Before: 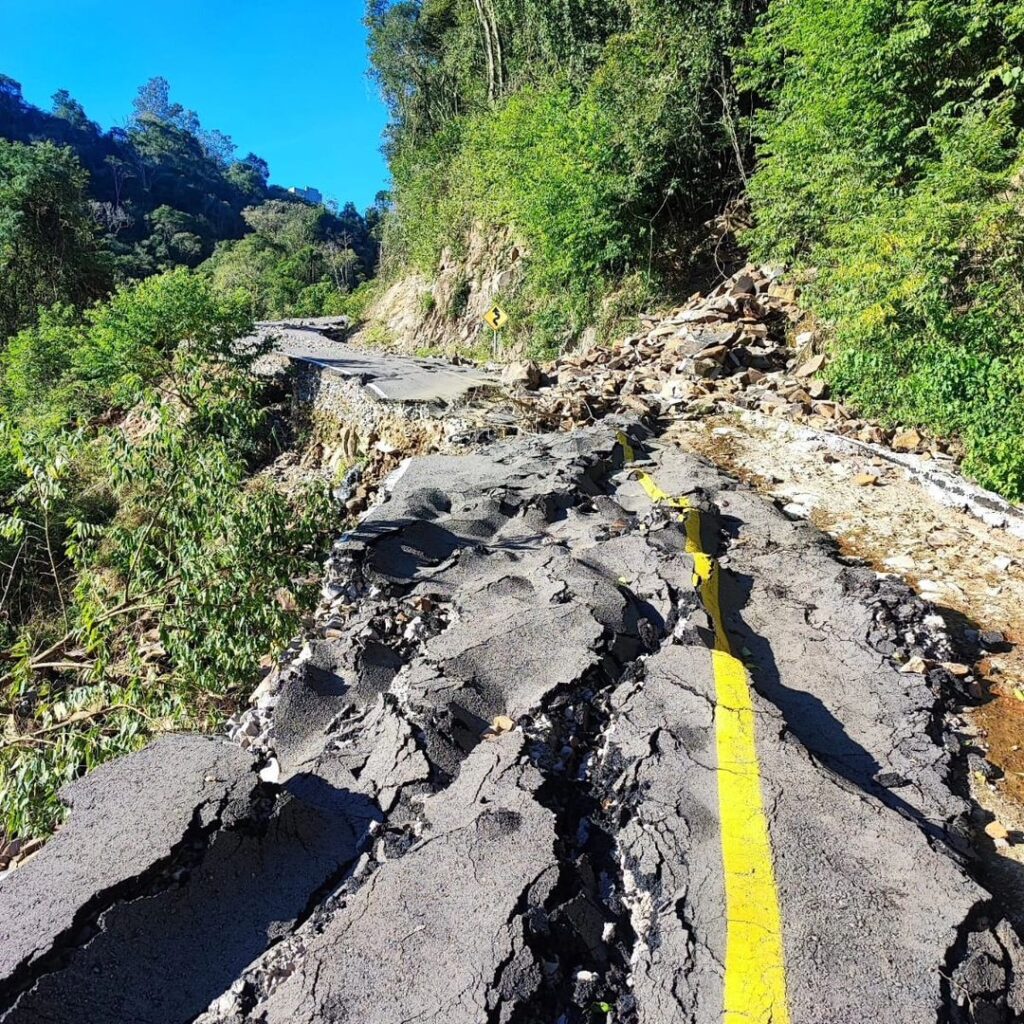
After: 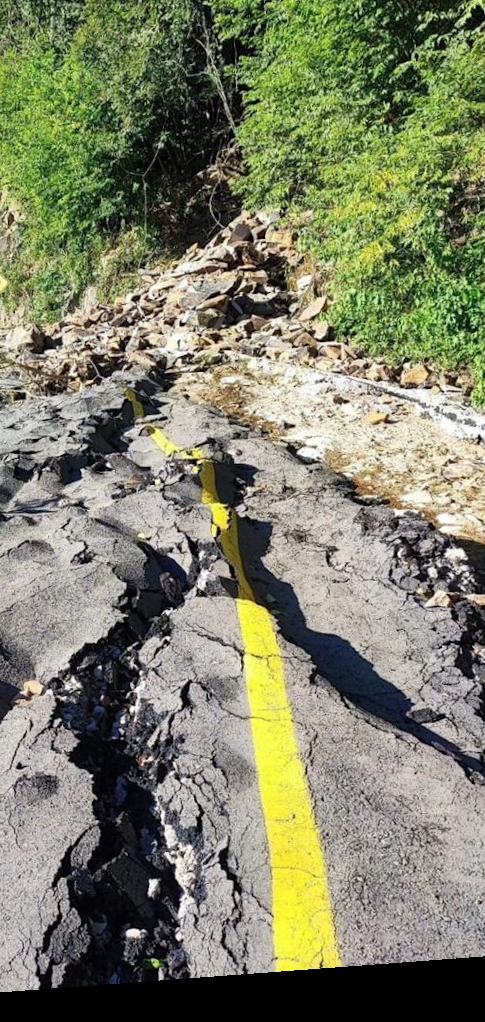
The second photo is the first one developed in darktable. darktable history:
rotate and perspective: rotation -4.25°, automatic cropping off
crop: left 47.628%, top 6.643%, right 7.874%
contrast brightness saturation: saturation -0.04
